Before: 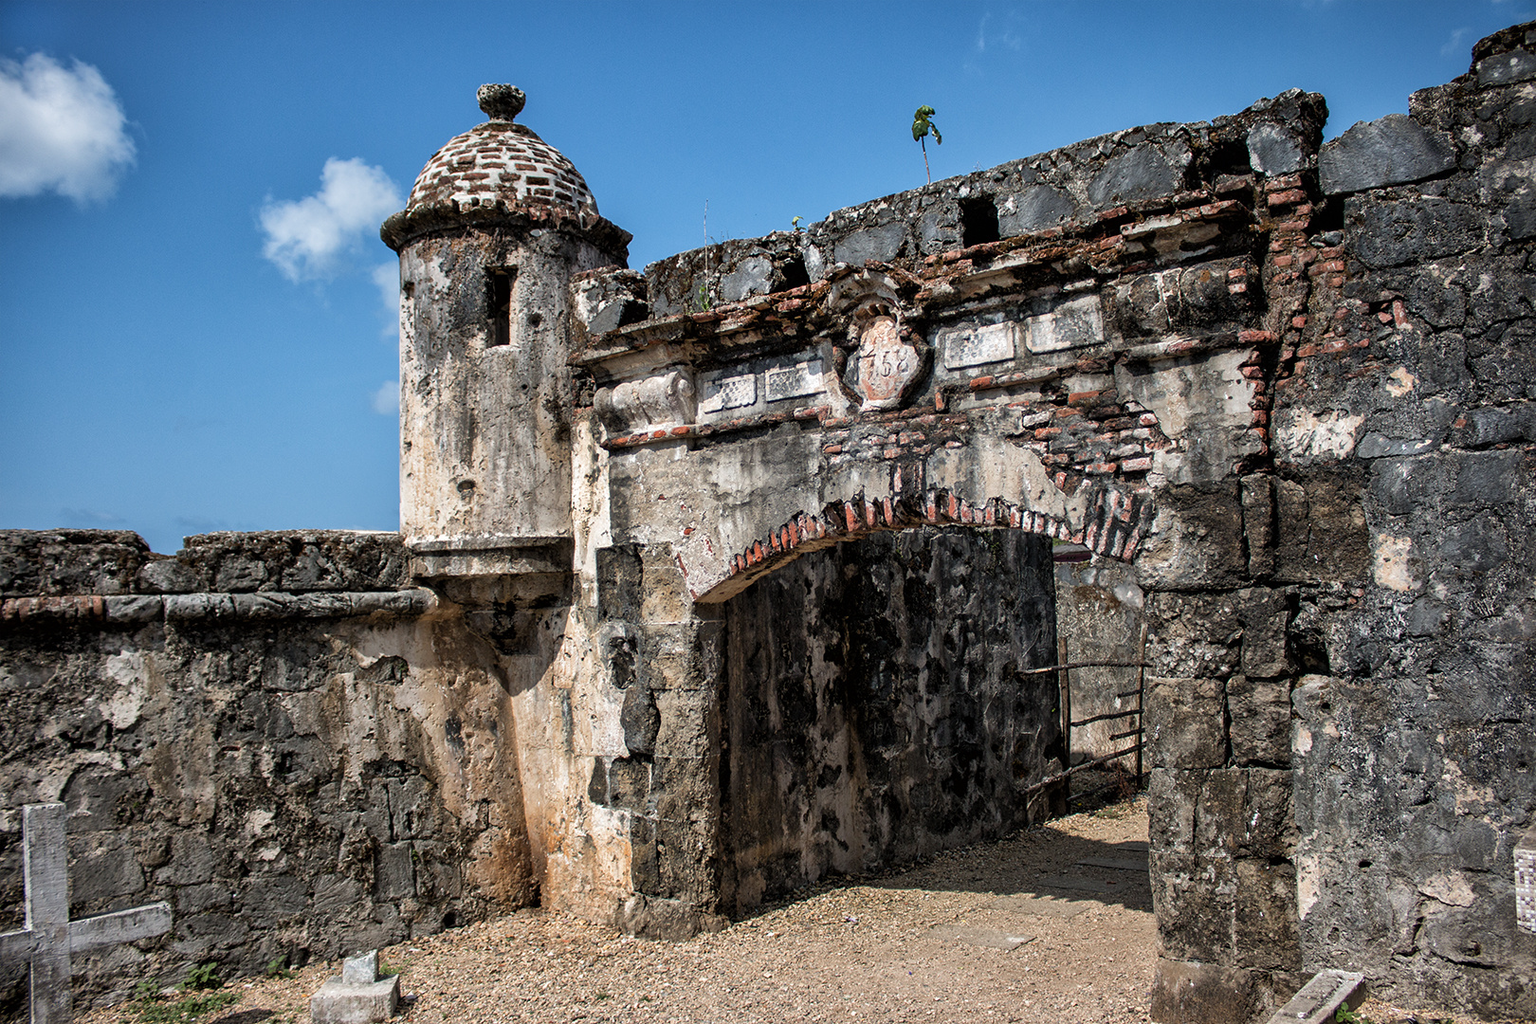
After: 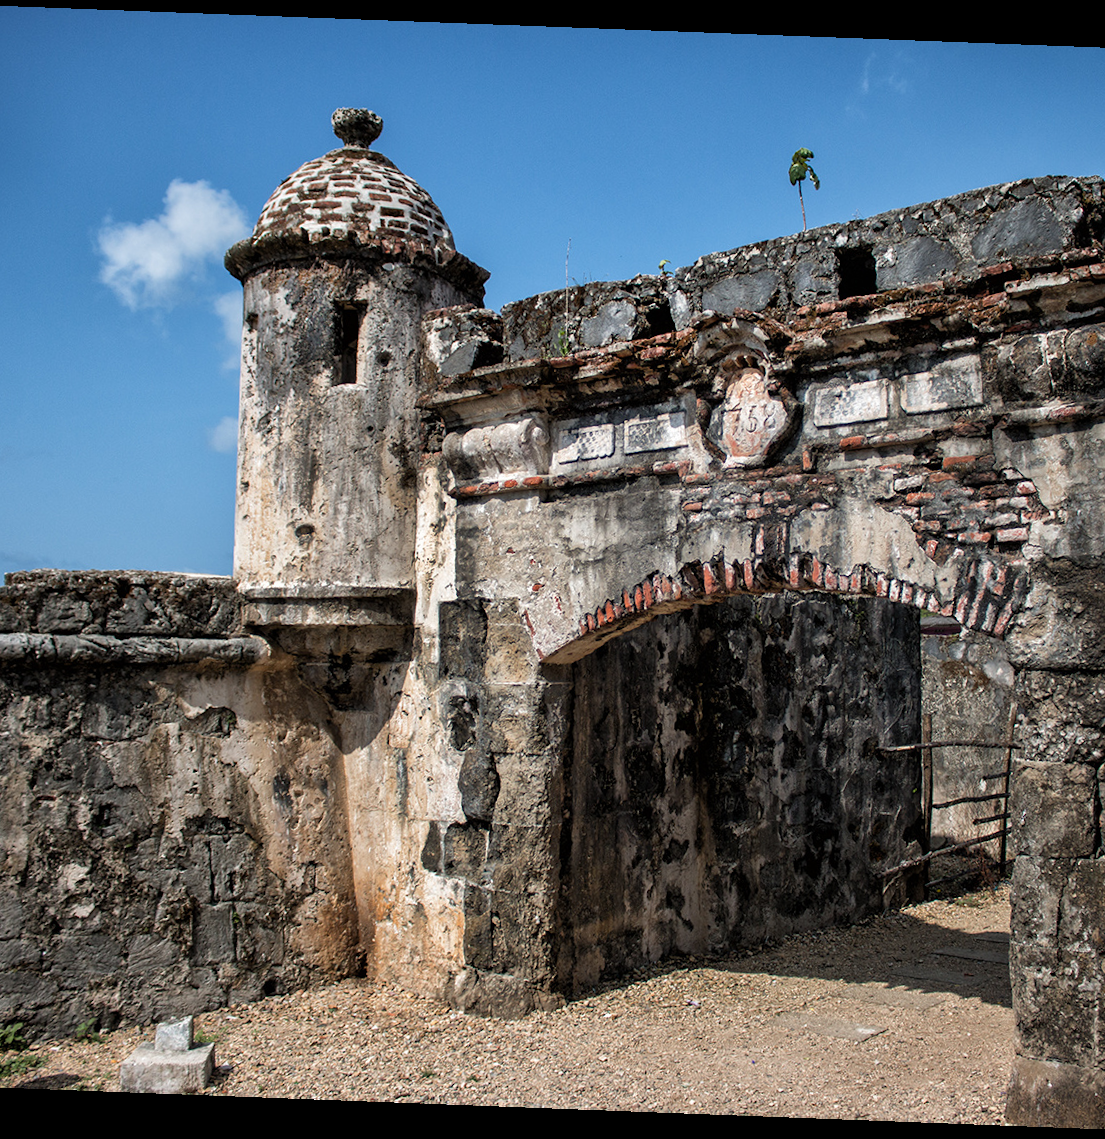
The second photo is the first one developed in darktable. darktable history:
crop and rotate: left 12.648%, right 20.685%
rotate and perspective: rotation 2.17°, automatic cropping off
